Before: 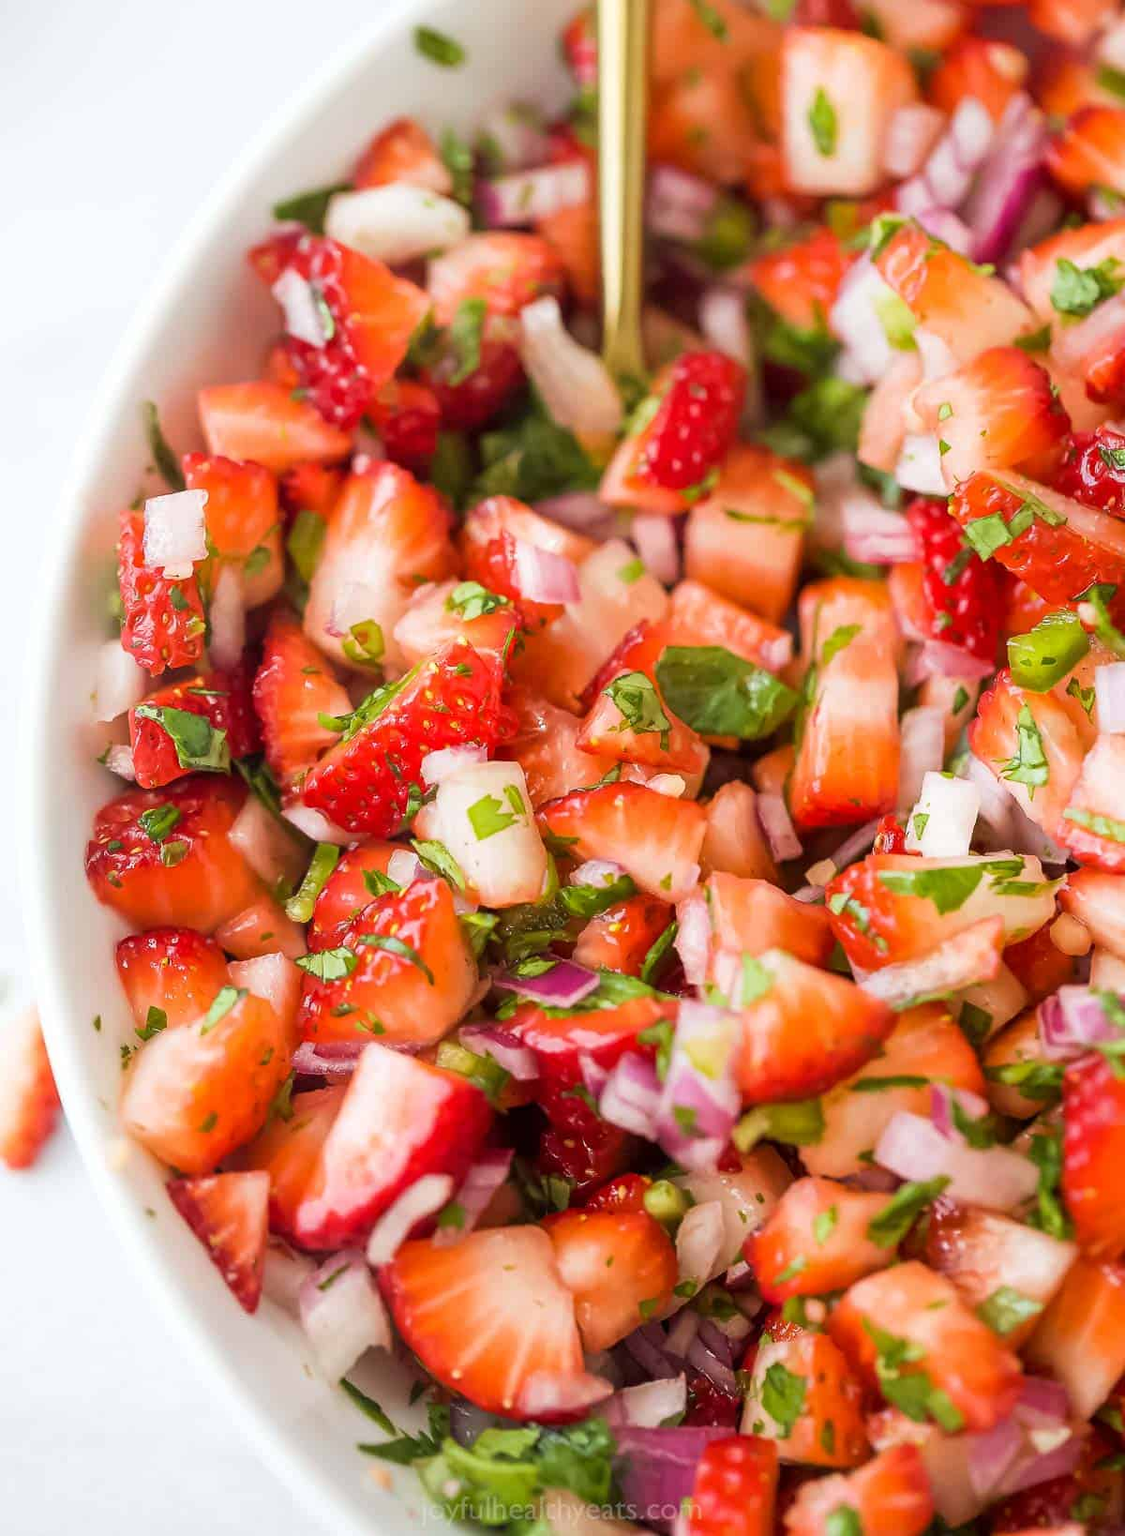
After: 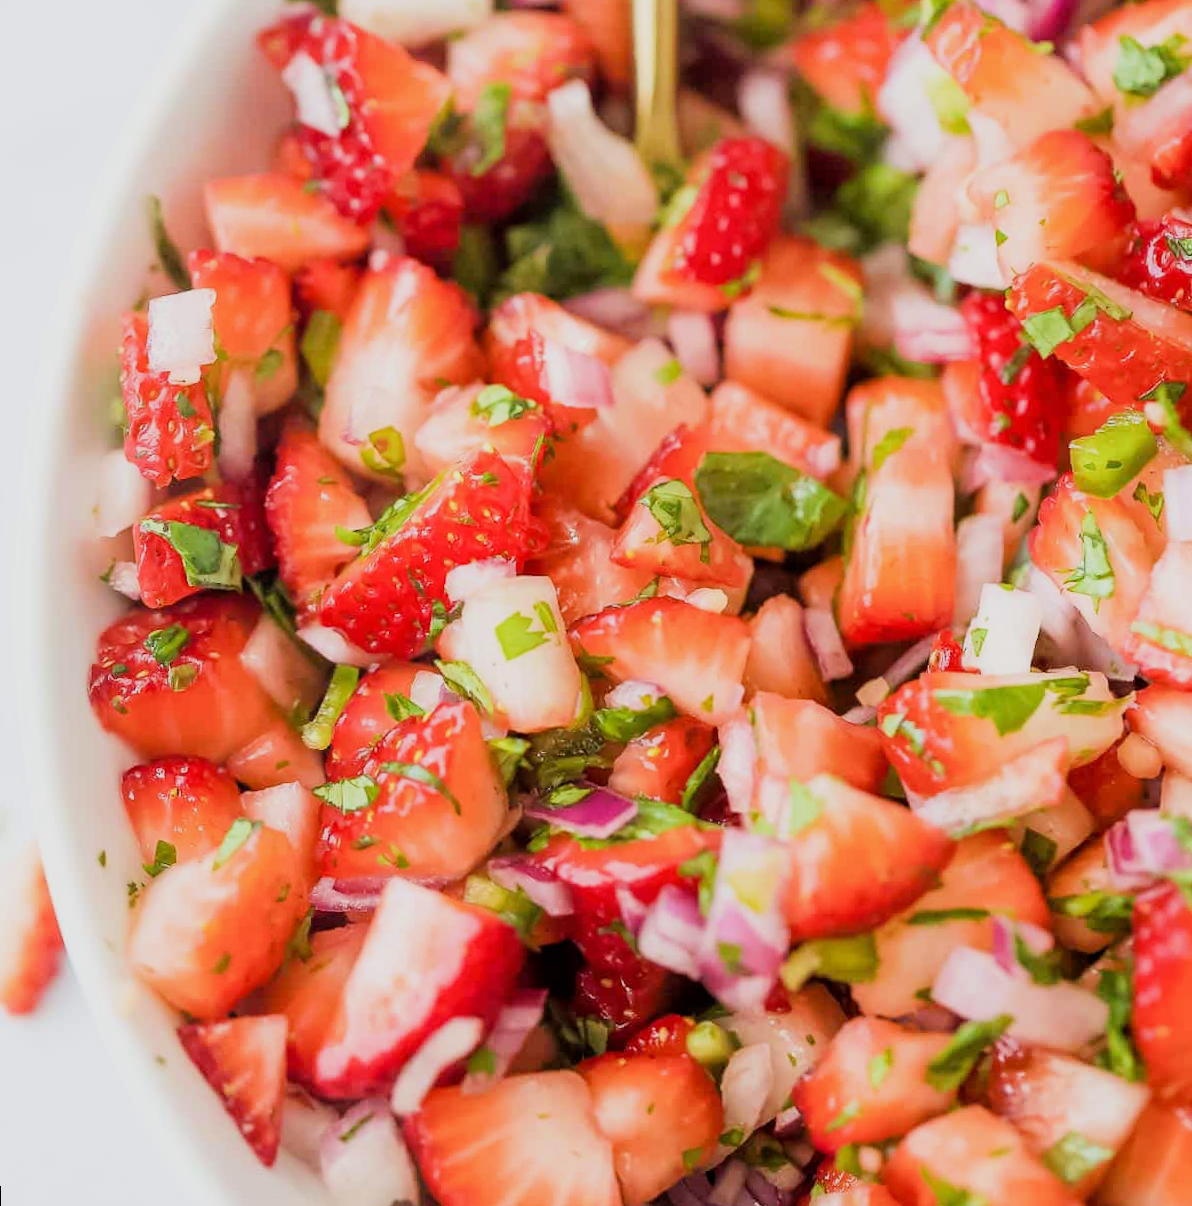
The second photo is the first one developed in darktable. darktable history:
exposure: exposure 0.507 EV, compensate highlight preservation false
filmic rgb: black relative exposure -7.65 EV, white relative exposure 4.56 EV, hardness 3.61
rotate and perspective: rotation -0.45°, automatic cropping original format, crop left 0.008, crop right 0.992, crop top 0.012, crop bottom 0.988
crop: top 13.819%, bottom 11.169%
